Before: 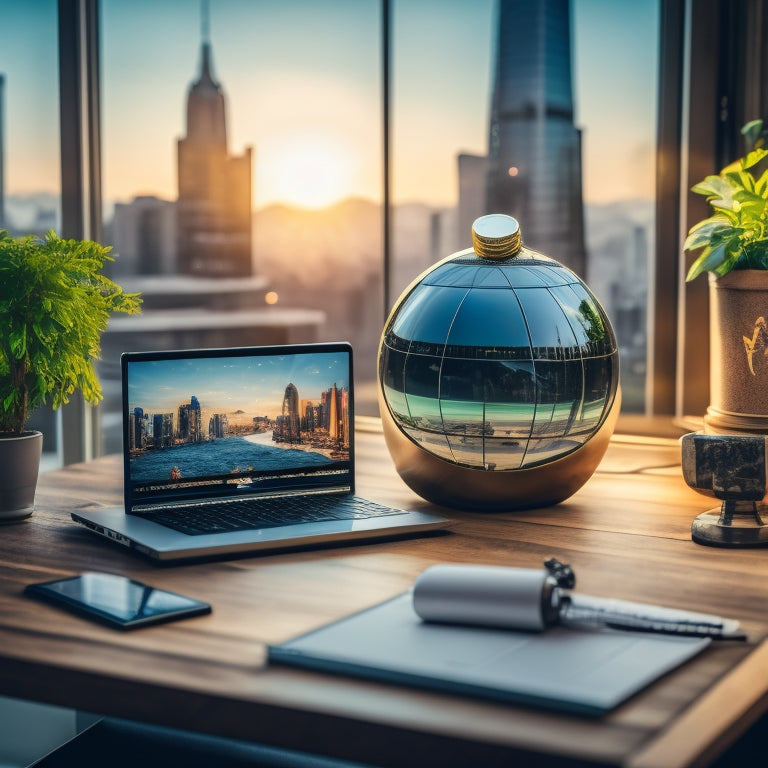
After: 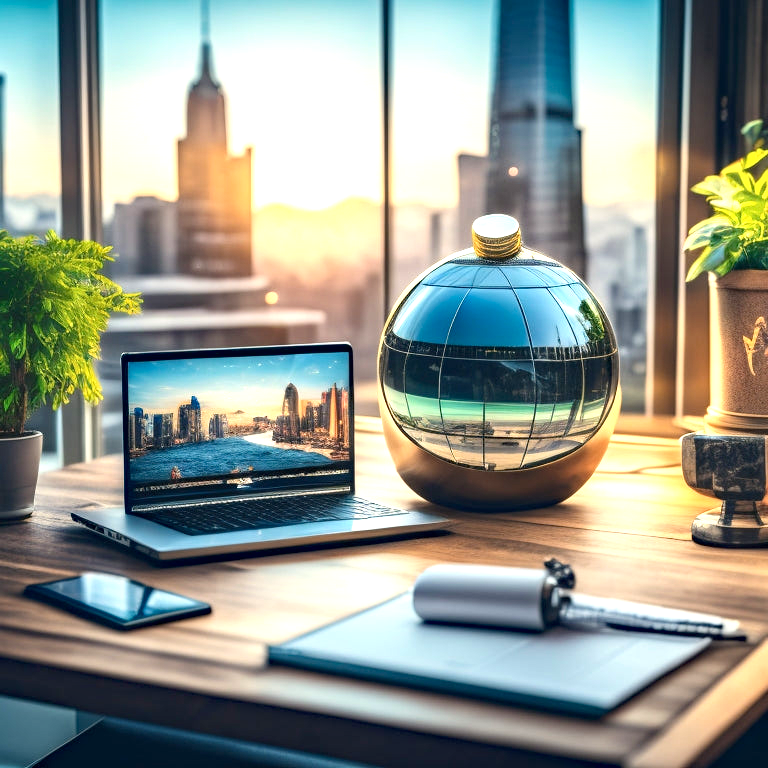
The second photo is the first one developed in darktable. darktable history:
contrast brightness saturation: contrast 0.08, saturation 0.02
exposure: exposure 1 EV, compensate highlight preservation false
haze removal: compatibility mode true, adaptive false
color zones: curves: ch1 [(0, 0.469) (0.01, 0.469) (0.12, 0.446) (0.248, 0.469) (0.5, 0.5) (0.748, 0.5) (0.99, 0.469) (1, 0.469)]
